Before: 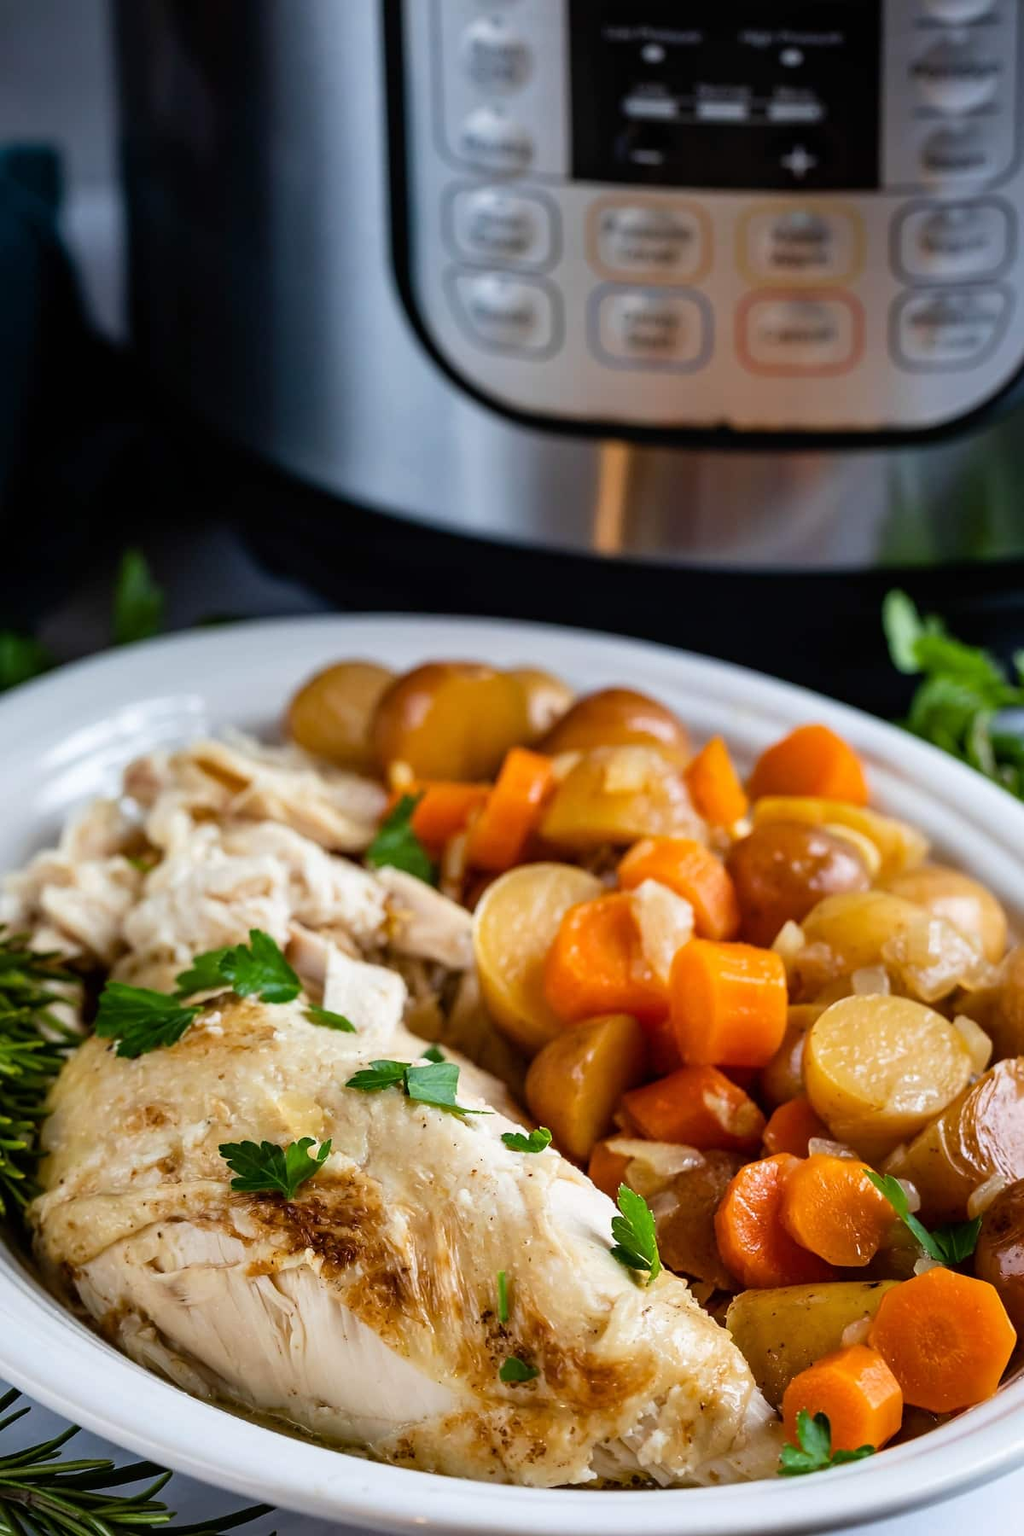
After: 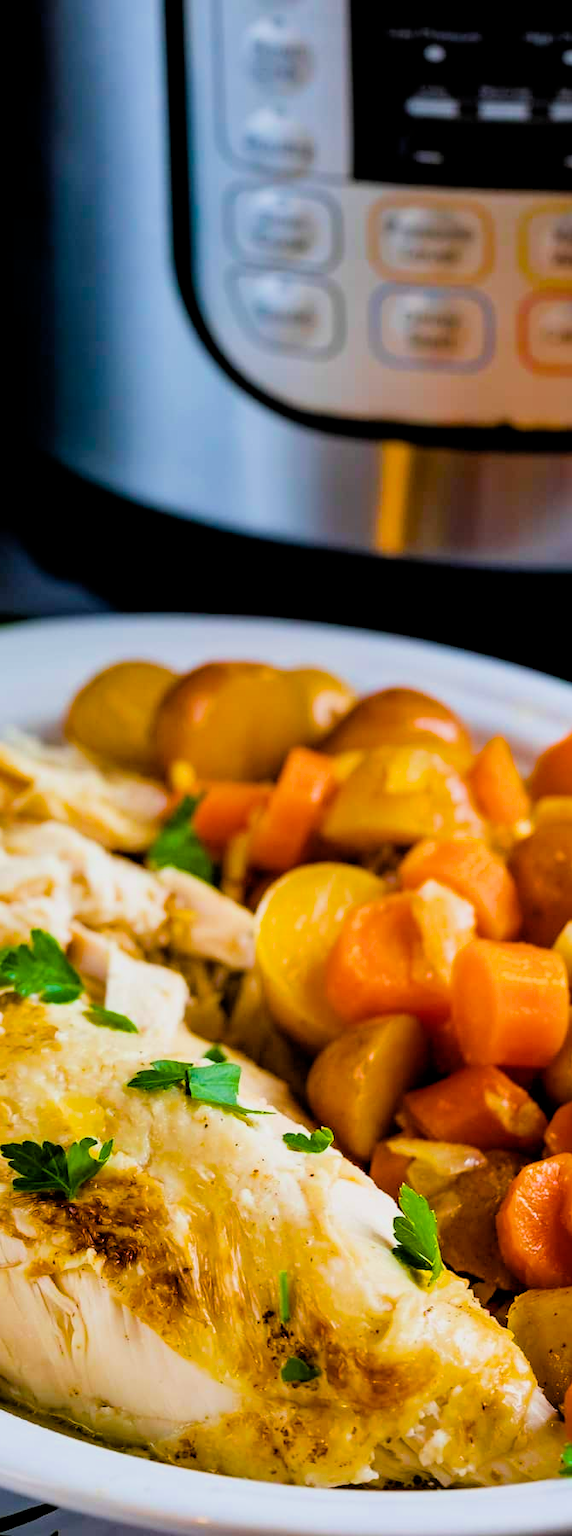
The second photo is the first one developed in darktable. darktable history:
crop: left 21.399%, right 22.633%
filmic rgb: black relative exposure -7.57 EV, white relative exposure 4.61 EV, target black luminance 0%, hardness 3.49, latitude 50.44%, contrast 1.027, highlights saturation mix 9.68%, shadows ↔ highlights balance -0.177%
color balance rgb: shadows lift › chroma 0.955%, shadows lift › hue 112.09°, perceptual saturation grading › global saturation 30.538%, perceptual brilliance grading › global brilliance 12.764%, global vibrance 50.605%
